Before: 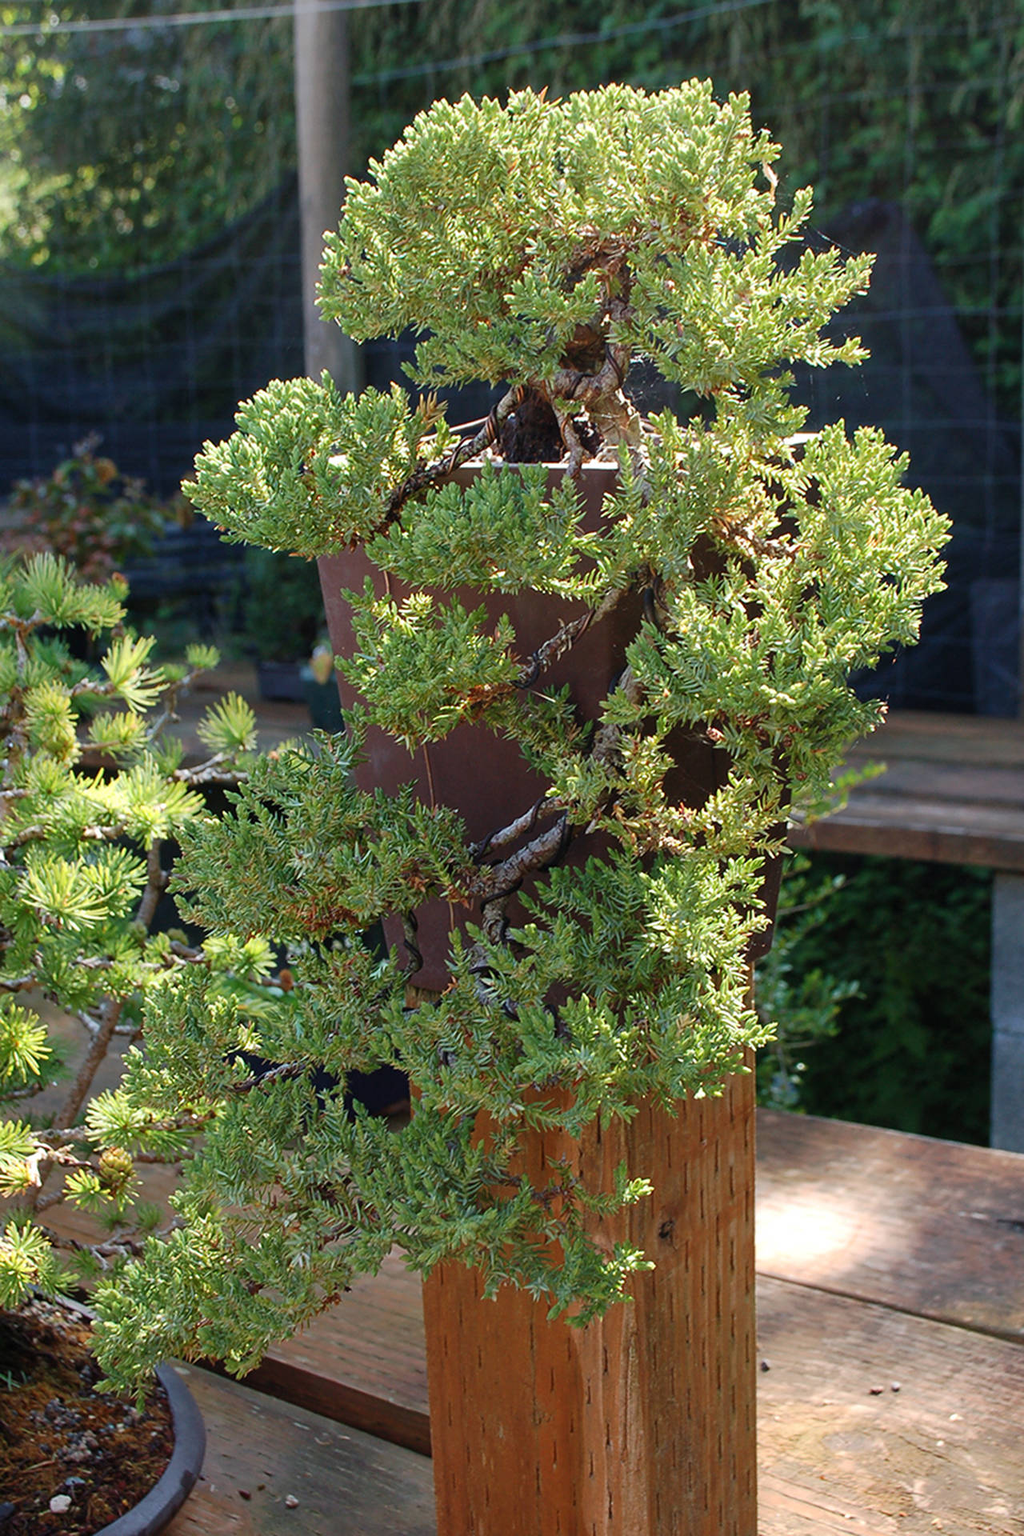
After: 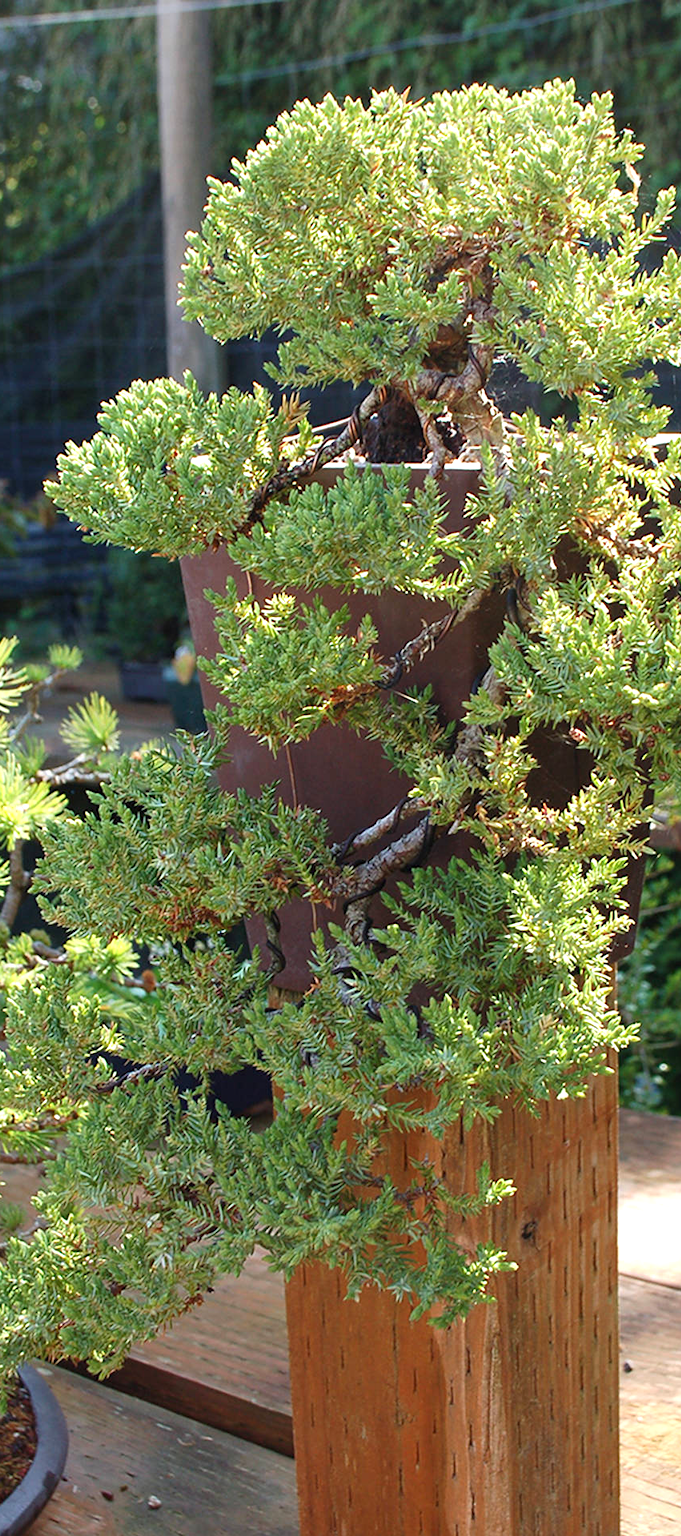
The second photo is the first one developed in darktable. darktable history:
crop and rotate: left 13.438%, right 19.933%
exposure: exposure 0.496 EV, compensate highlight preservation false
